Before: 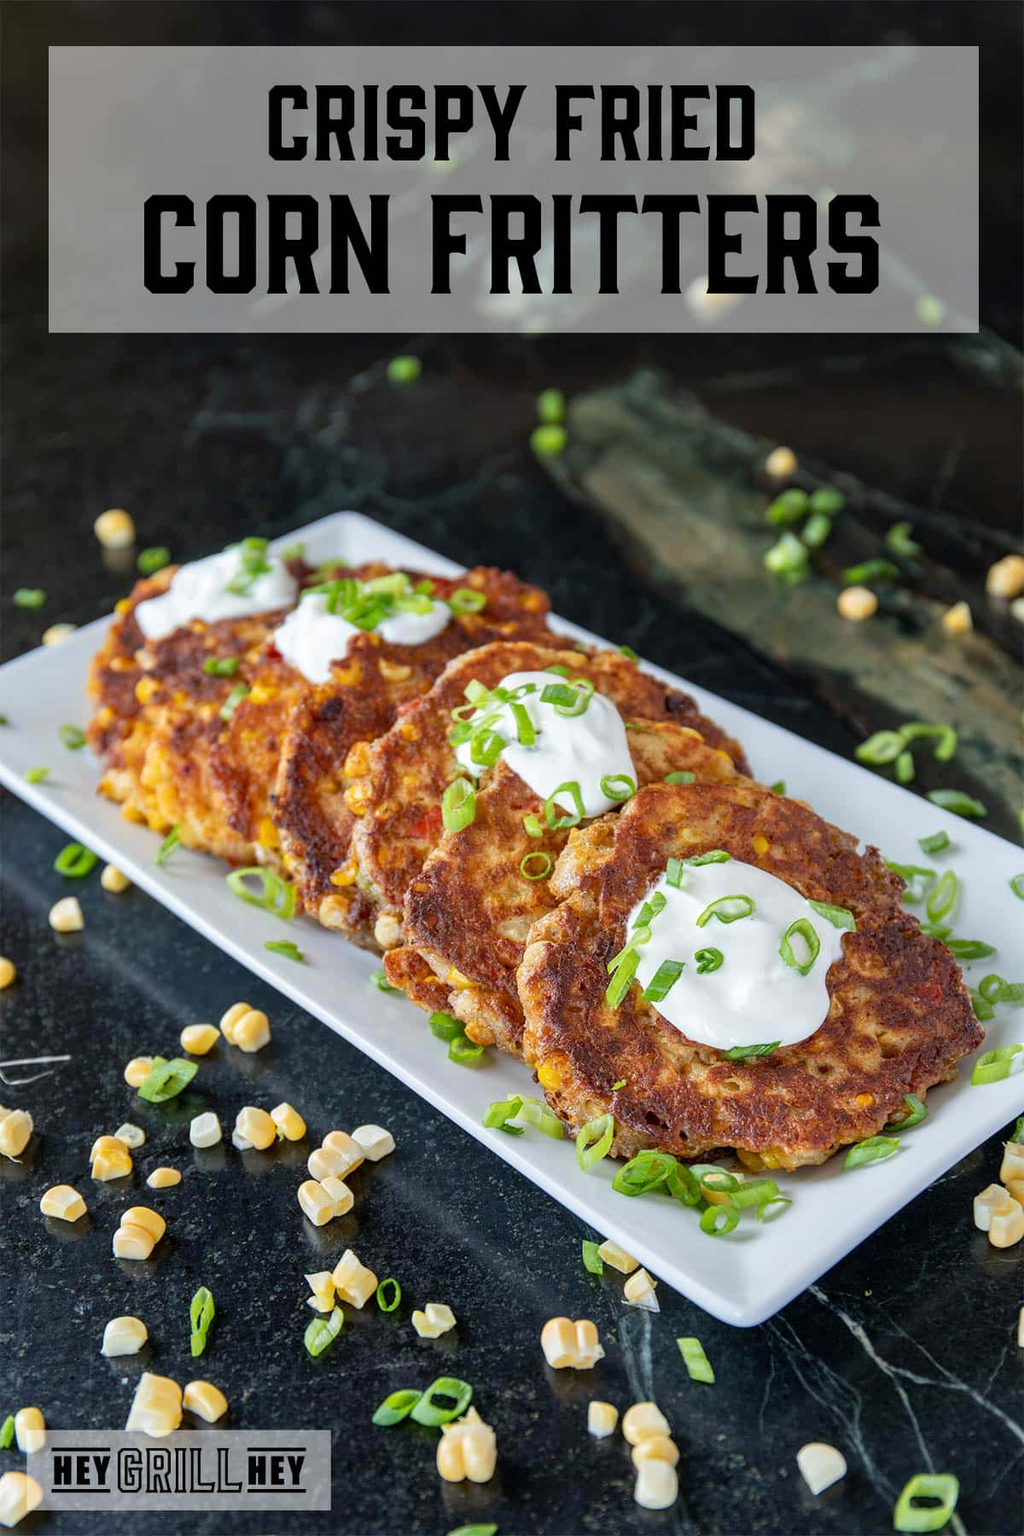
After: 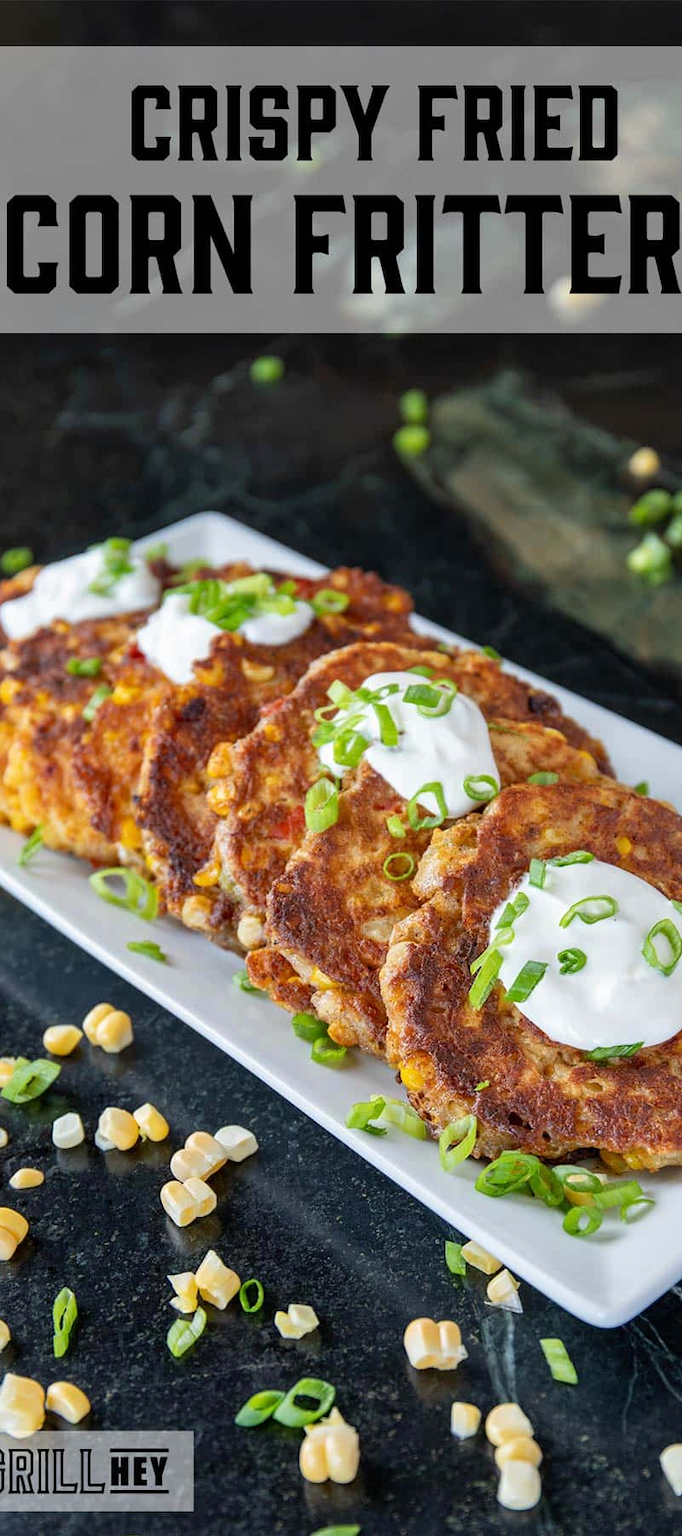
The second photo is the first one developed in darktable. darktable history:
crop and rotate: left 13.424%, right 19.949%
